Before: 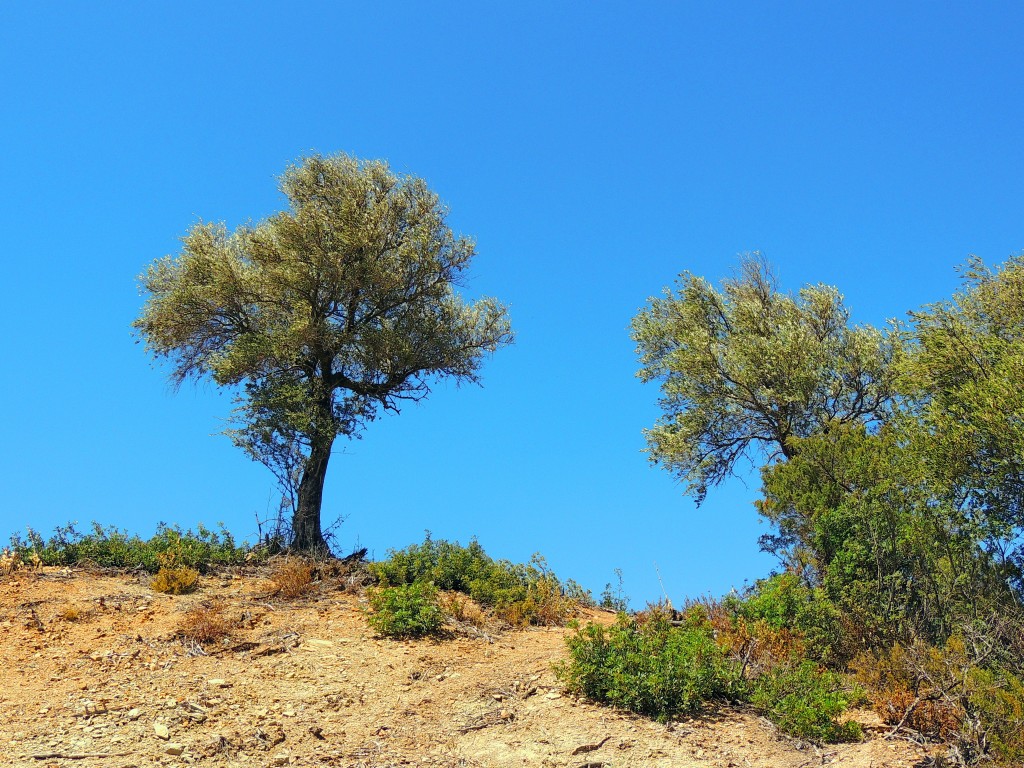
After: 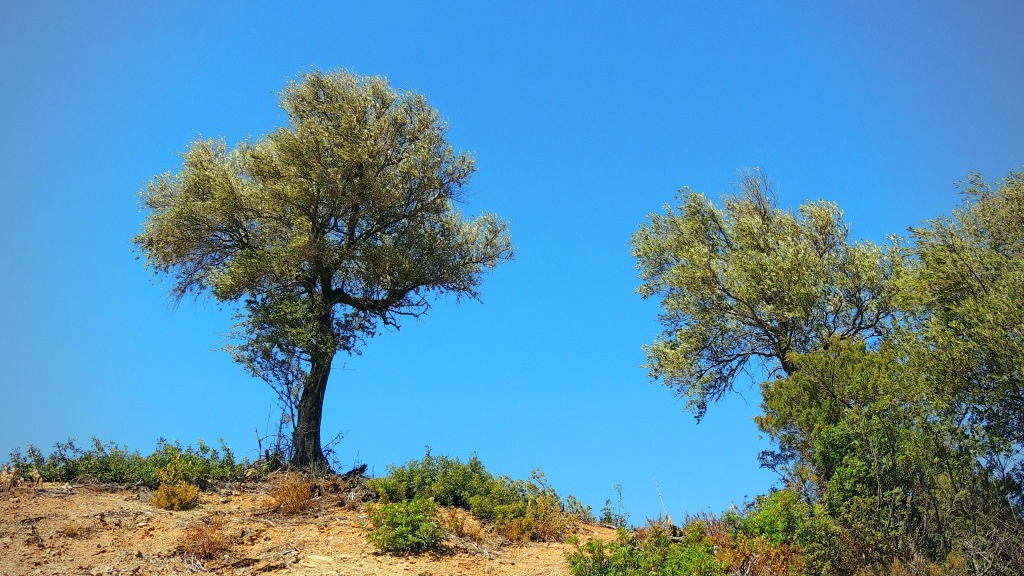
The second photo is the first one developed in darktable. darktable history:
crop: top 11.05%, bottom 13.912%
vignetting: fall-off start 71.86%, brightness -0.404, saturation -0.308
